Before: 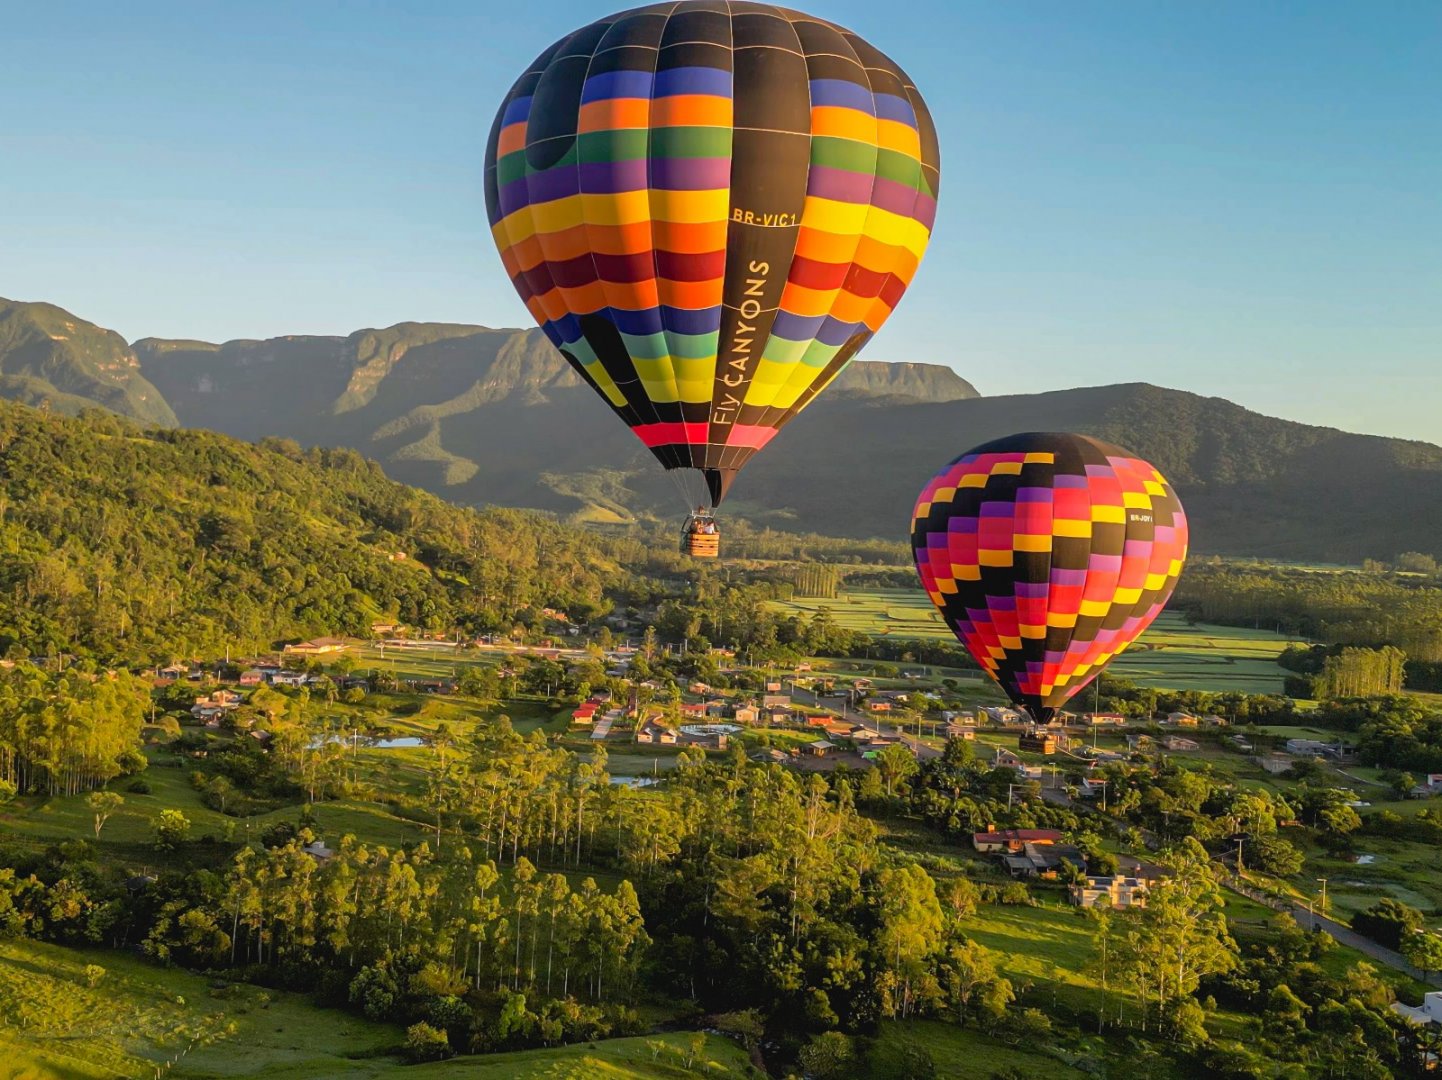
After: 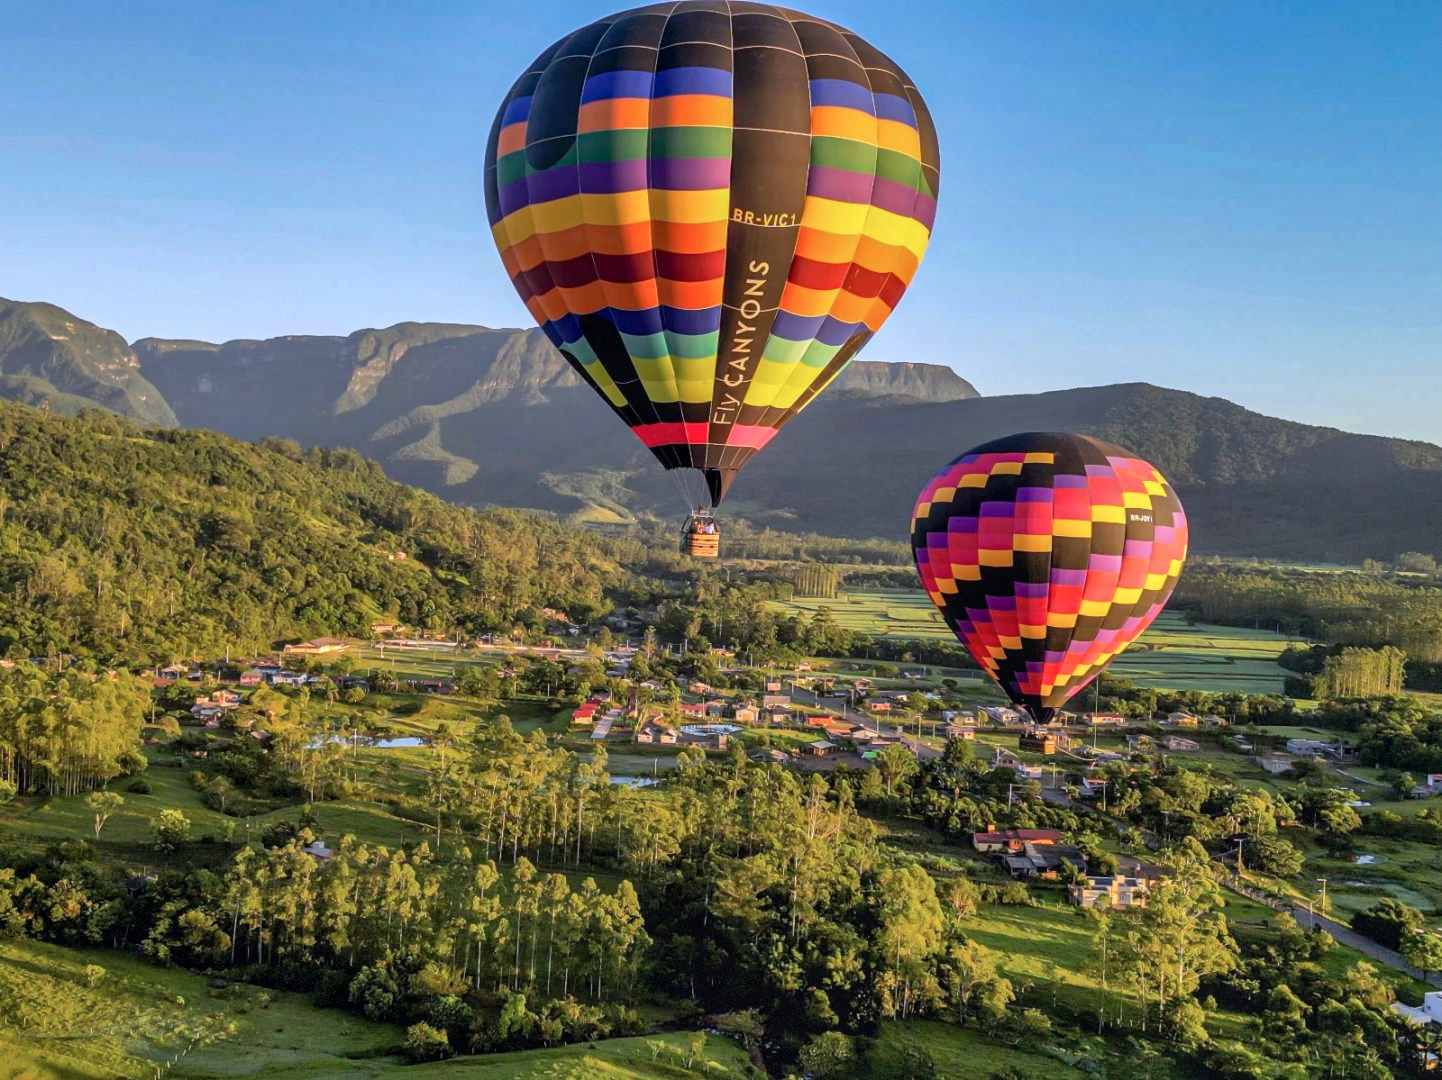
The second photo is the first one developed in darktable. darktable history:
local contrast: on, module defaults
shadows and highlights: soften with gaussian
color calibration: gray › normalize channels true, illuminant custom, x 0.373, y 0.388, temperature 4260.71 K, gamut compression 0.025
